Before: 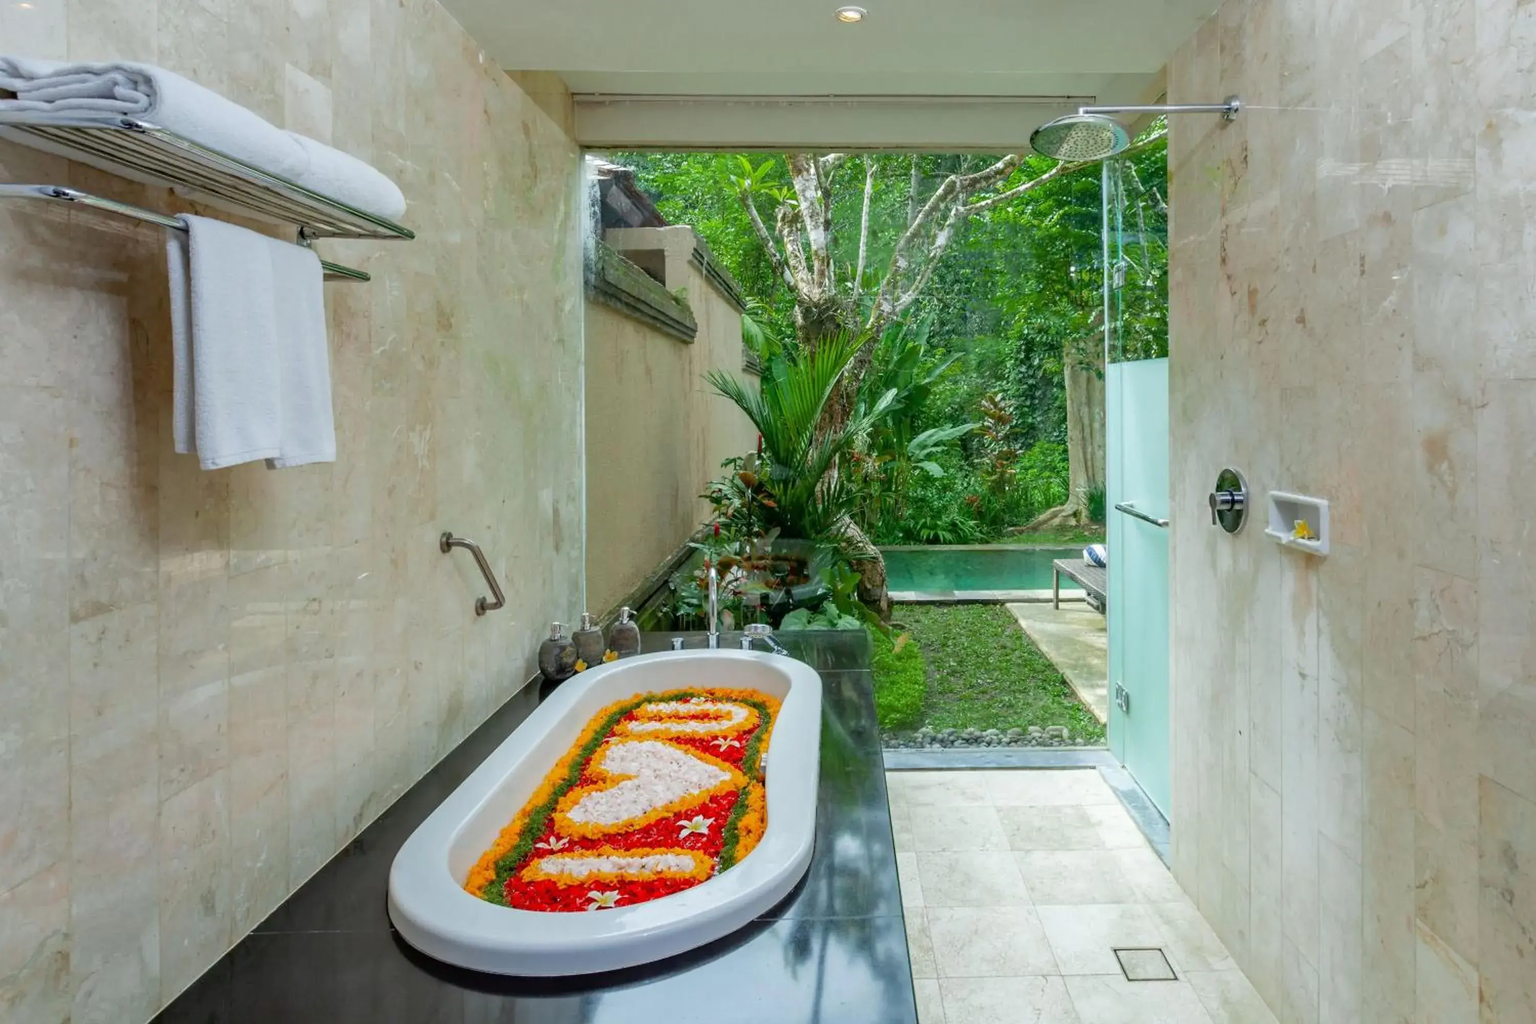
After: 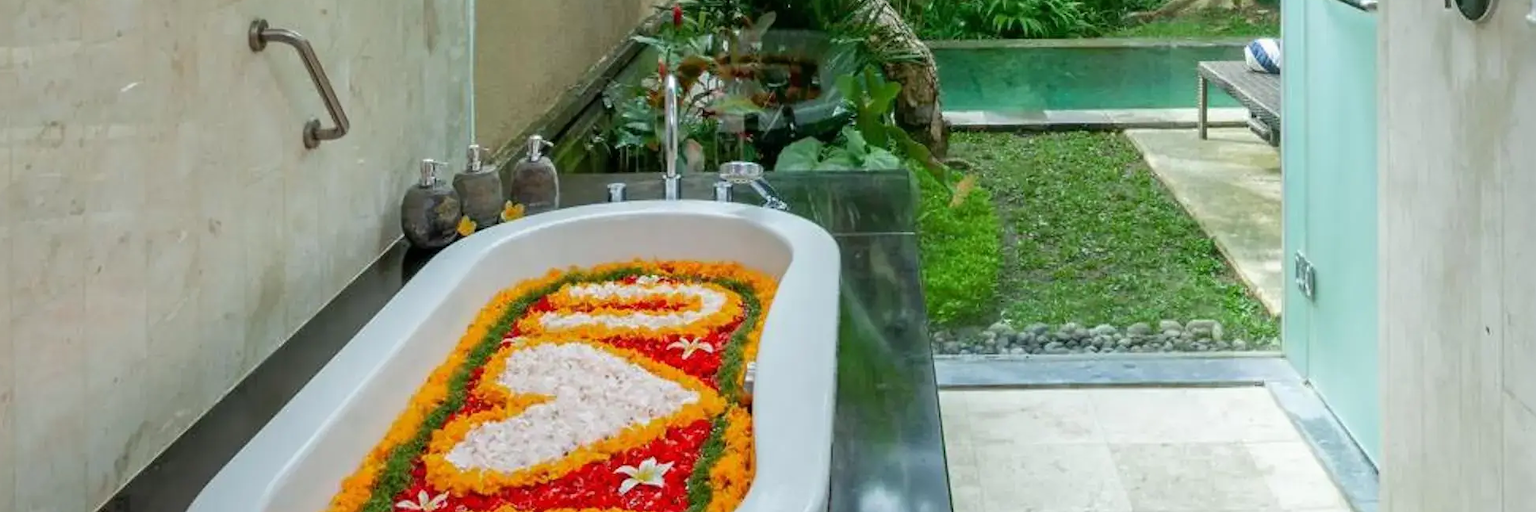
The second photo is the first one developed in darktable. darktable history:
crop: left 18.225%, top 50.794%, right 17.182%, bottom 16.897%
